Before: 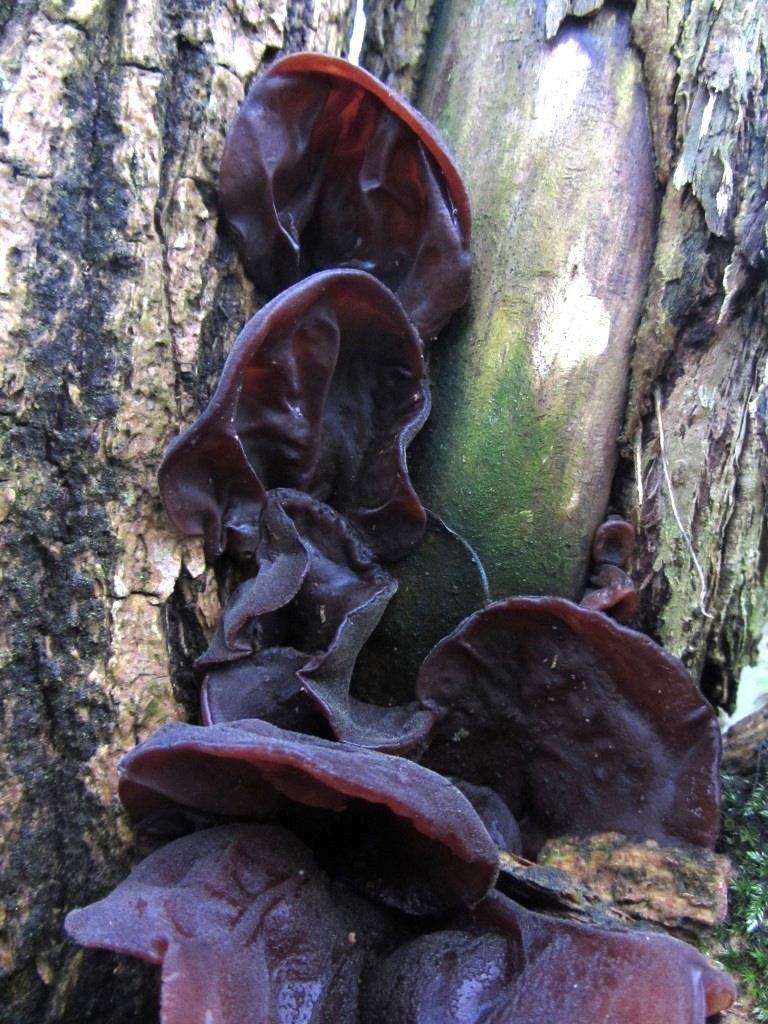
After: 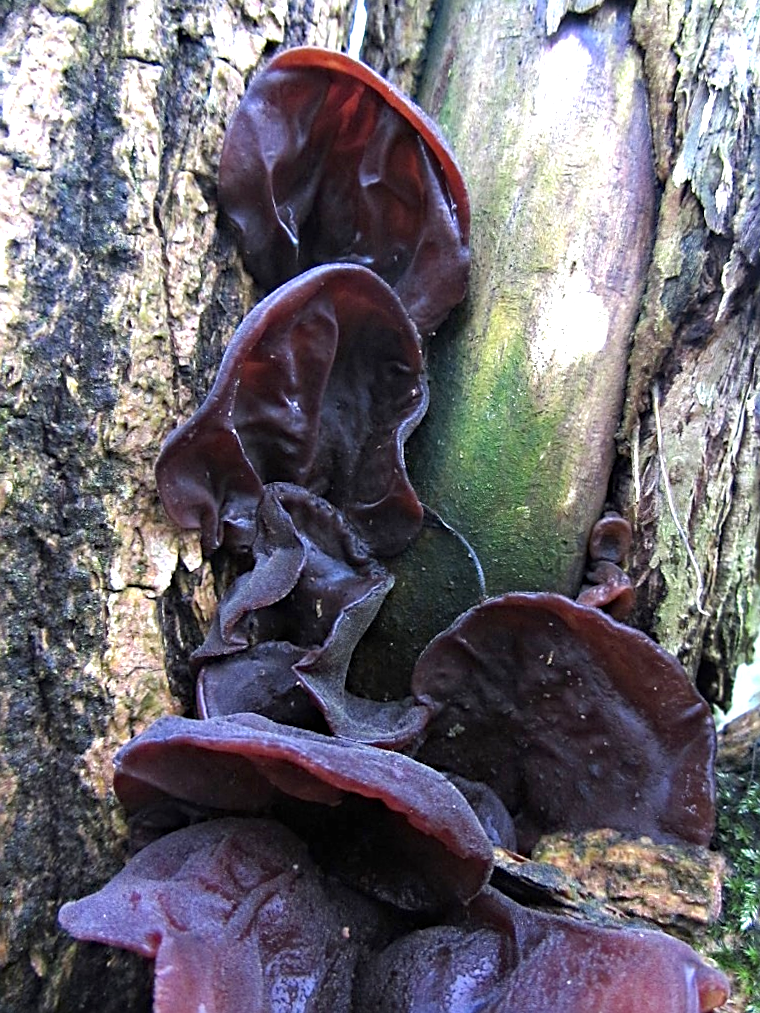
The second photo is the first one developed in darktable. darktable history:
haze removal: adaptive false
exposure: black level correction 0, exposure 0.499 EV, compensate exposure bias true, compensate highlight preservation false
sharpen: on, module defaults
crop and rotate: angle -0.429°
